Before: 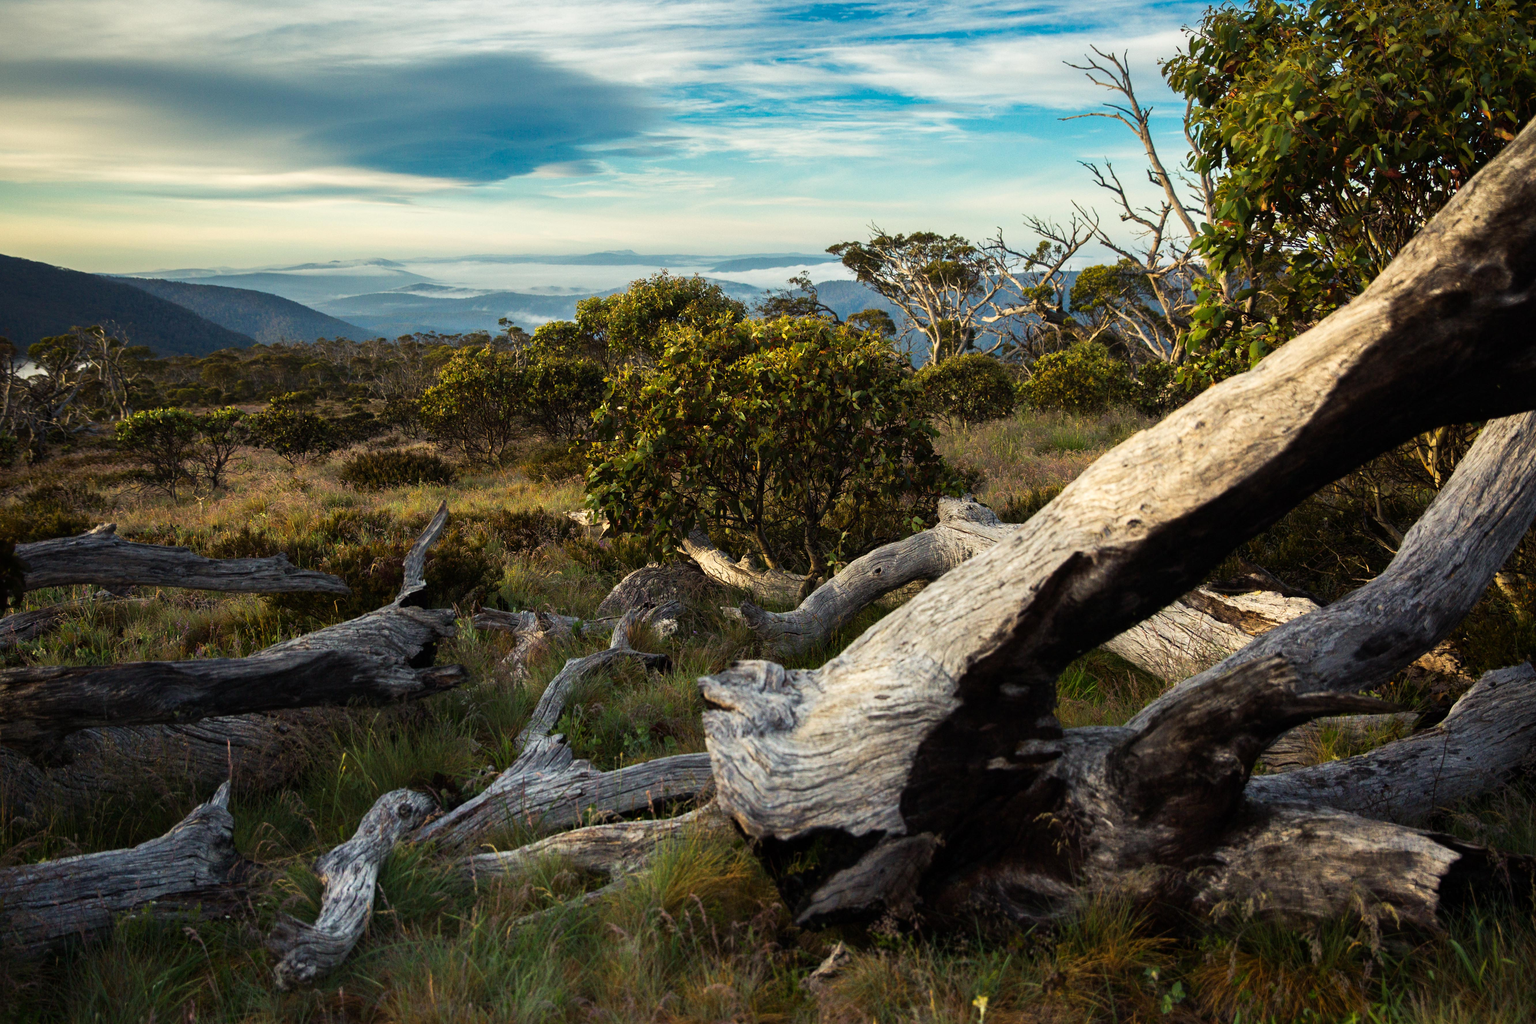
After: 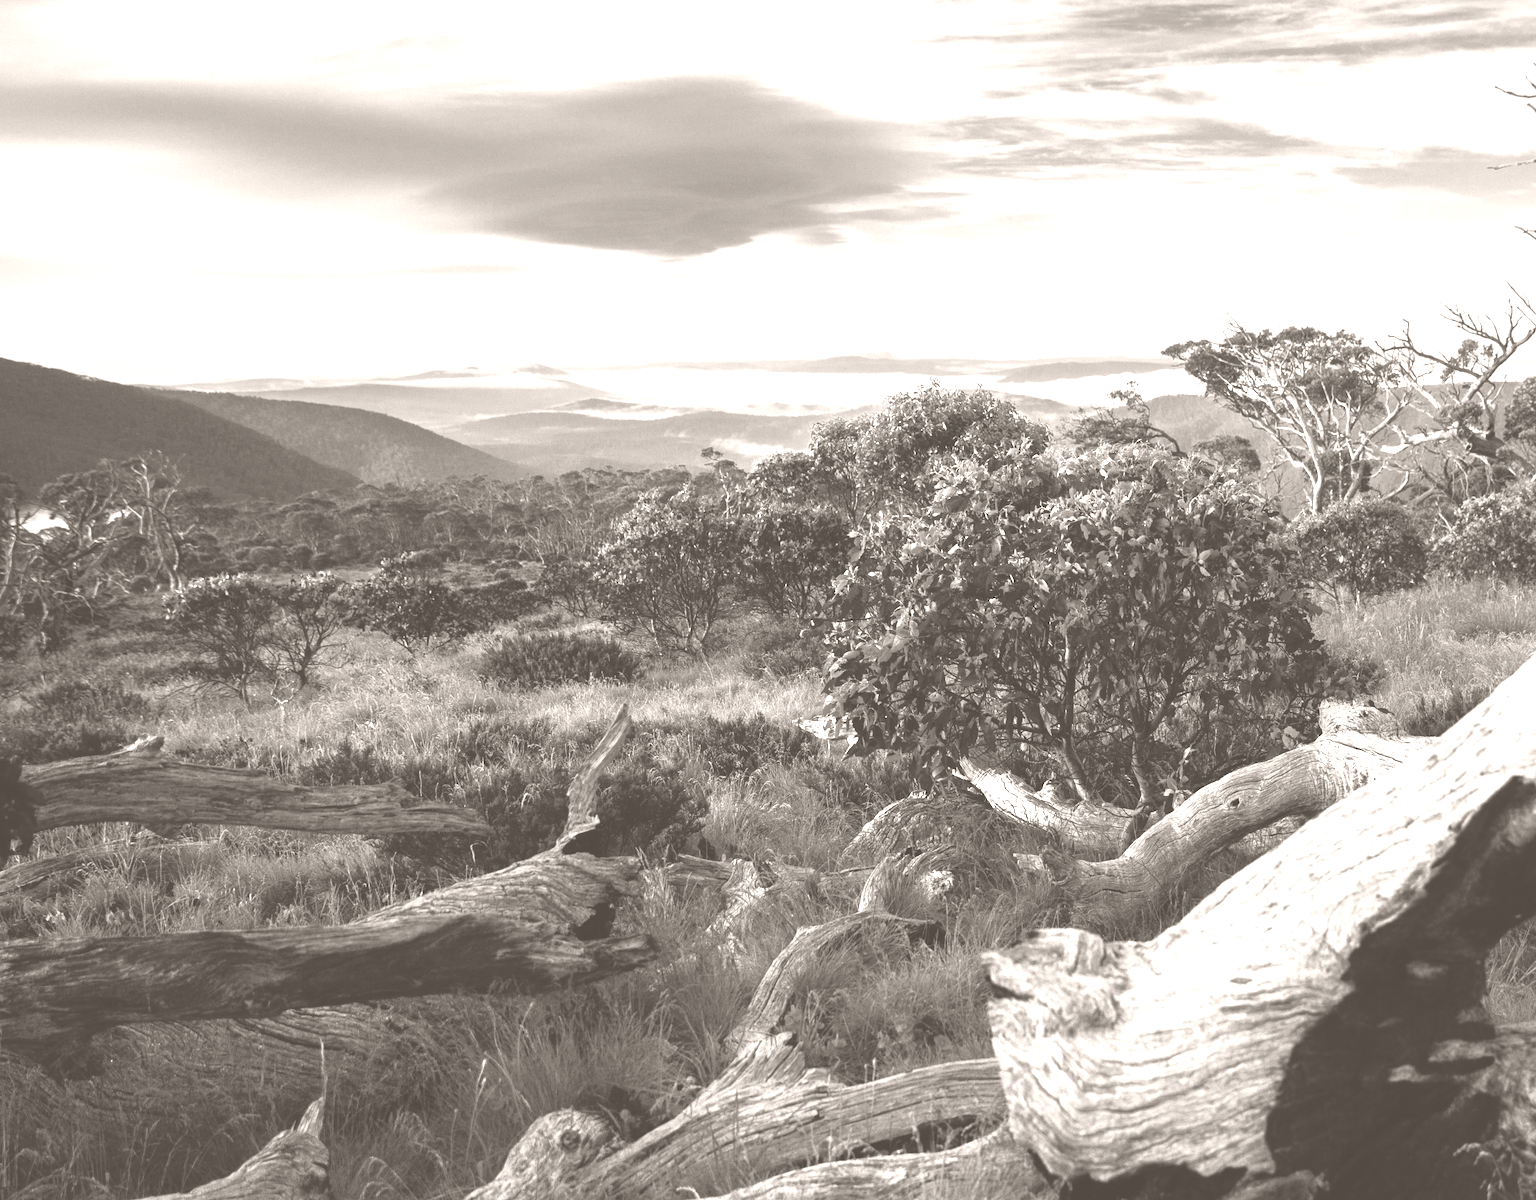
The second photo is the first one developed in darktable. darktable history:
colorize: hue 34.49°, saturation 35.33%, source mix 100%, lightness 55%, version 1
crop: right 28.885%, bottom 16.626%
color zones: curves: ch0 [(0, 0.5) (0.125, 0.4) (0.25, 0.5) (0.375, 0.4) (0.5, 0.4) (0.625, 0.35) (0.75, 0.35) (0.875, 0.5)]; ch1 [(0, 0.35) (0.125, 0.45) (0.25, 0.35) (0.375, 0.35) (0.5, 0.35) (0.625, 0.35) (0.75, 0.45) (0.875, 0.35)]; ch2 [(0, 0.6) (0.125, 0.5) (0.25, 0.5) (0.375, 0.6) (0.5, 0.6) (0.625, 0.5) (0.75, 0.5) (0.875, 0.5)]
